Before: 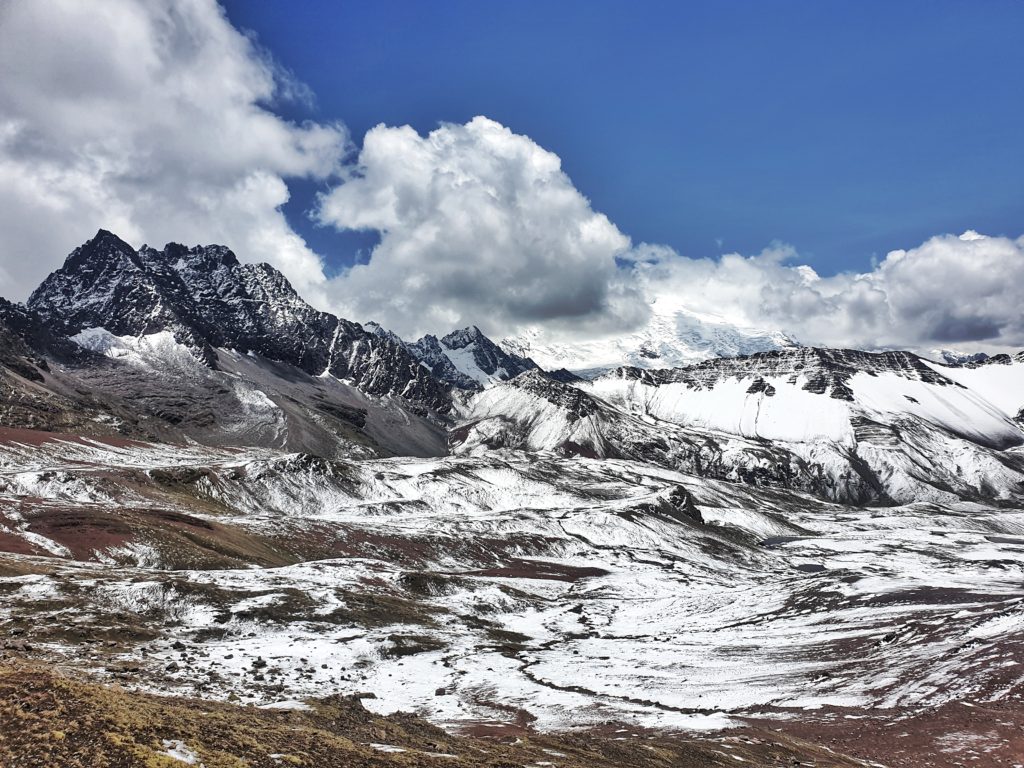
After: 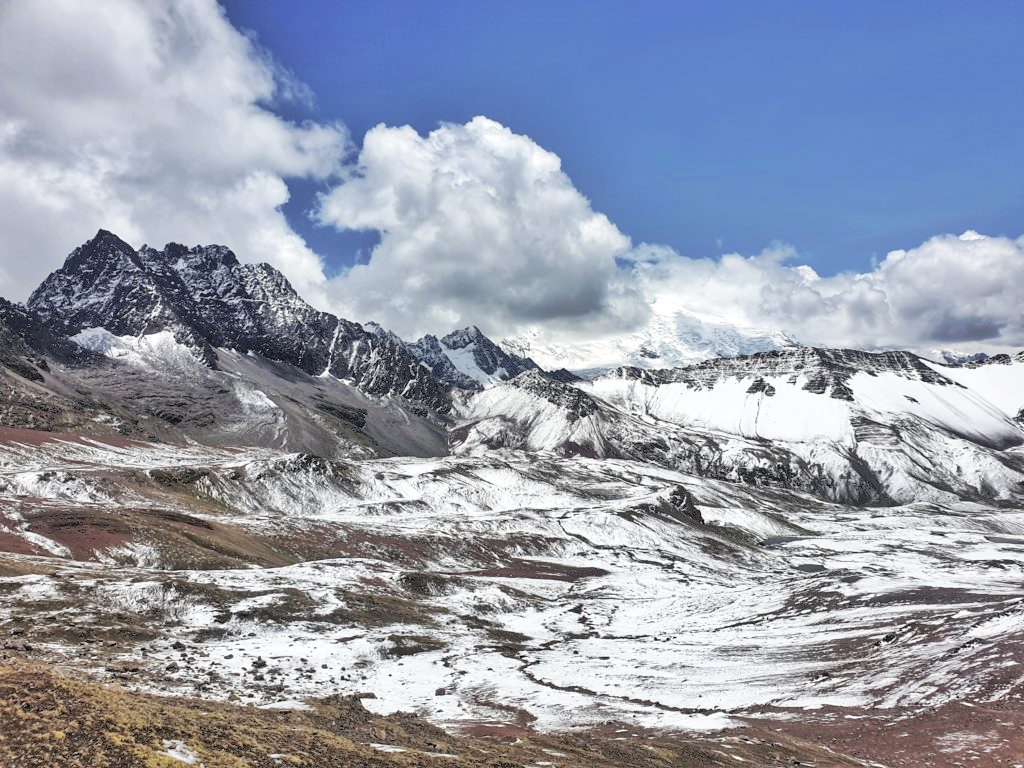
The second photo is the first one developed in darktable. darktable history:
contrast brightness saturation: brightness 0.145
